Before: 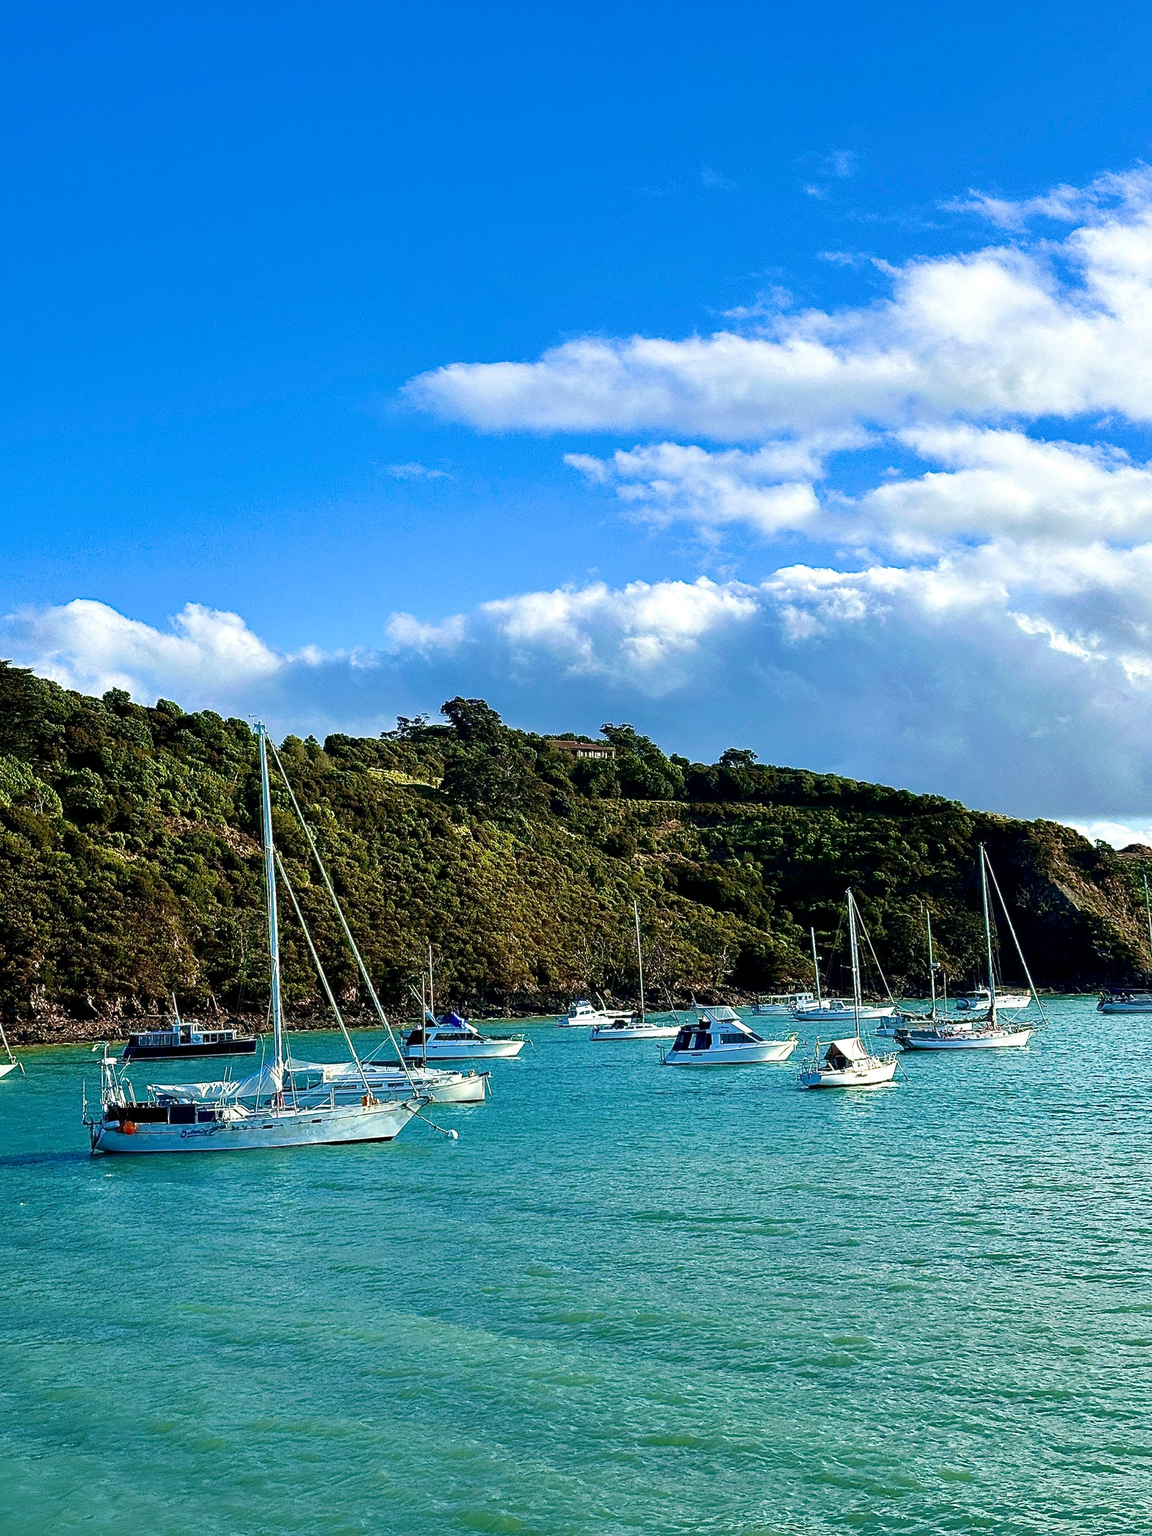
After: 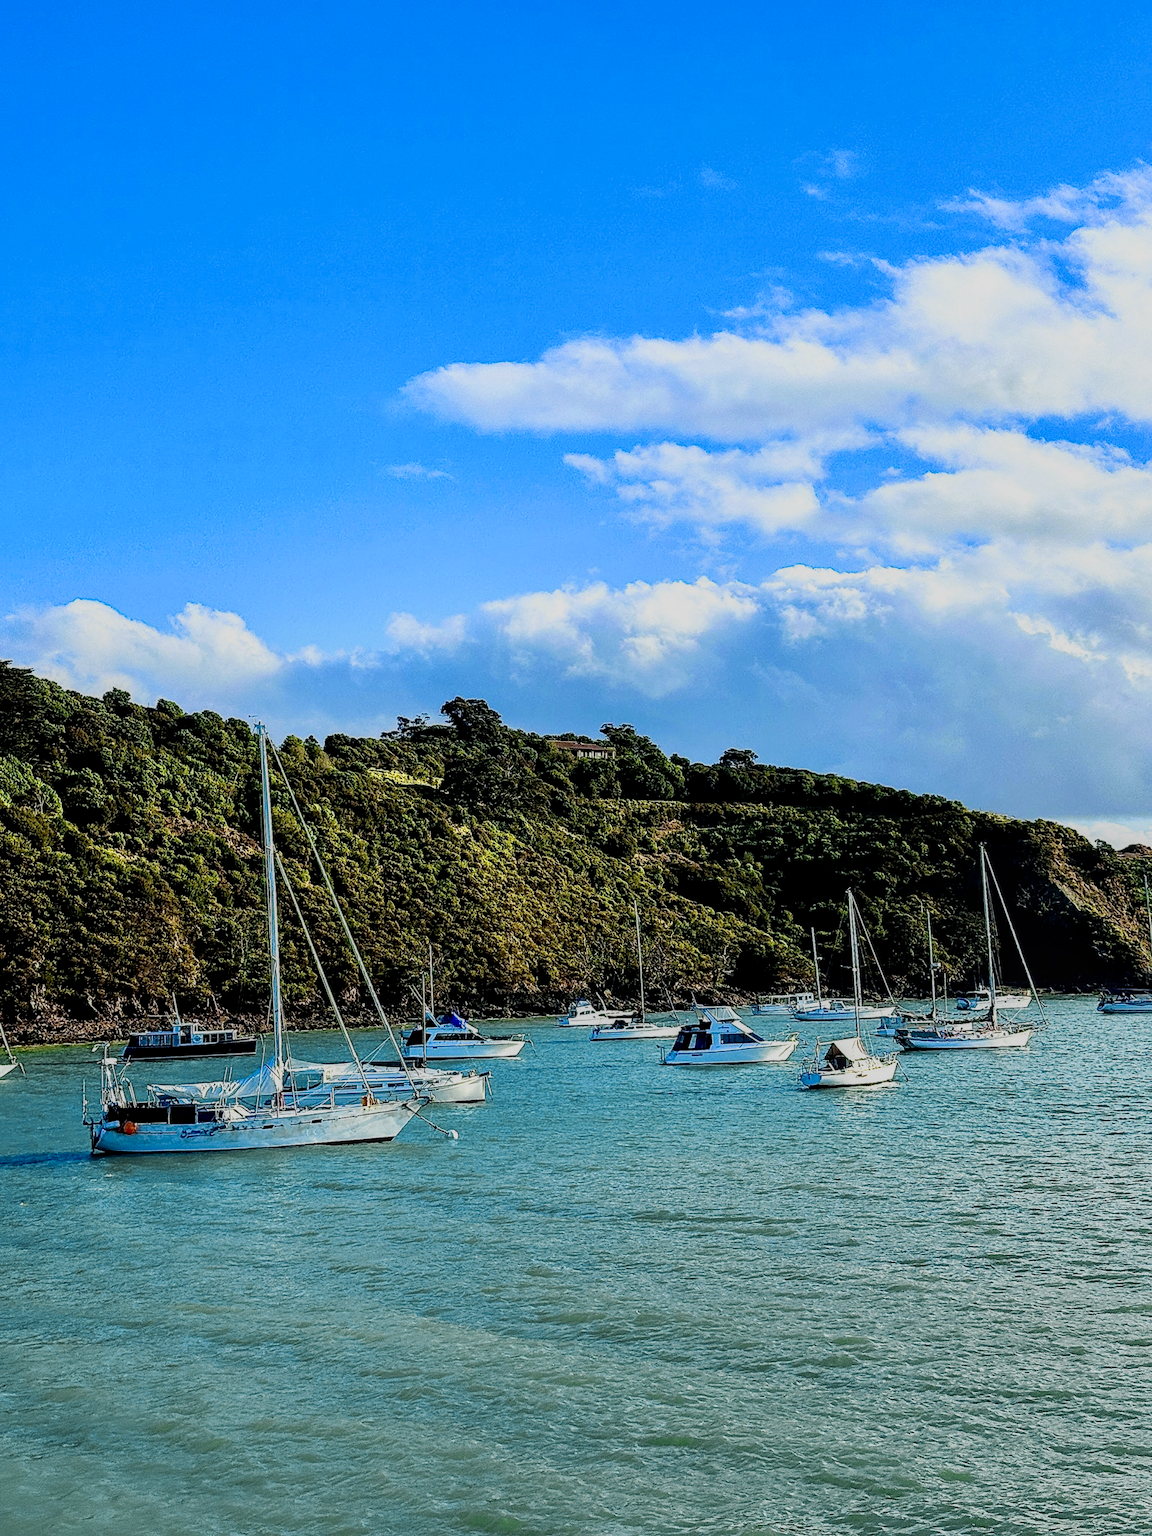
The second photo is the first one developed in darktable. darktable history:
local contrast: on, module defaults
color zones: curves: ch0 [(0, 0.485) (0.178, 0.476) (0.261, 0.623) (0.411, 0.403) (0.708, 0.603) (0.934, 0.412)]; ch1 [(0.003, 0.485) (0.149, 0.496) (0.229, 0.584) (0.326, 0.551) (0.484, 0.262) (0.757, 0.643)]
filmic rgb: black relative exposure -7.65 EV, white relative exposure 4.56 EV, hardness 3.61
